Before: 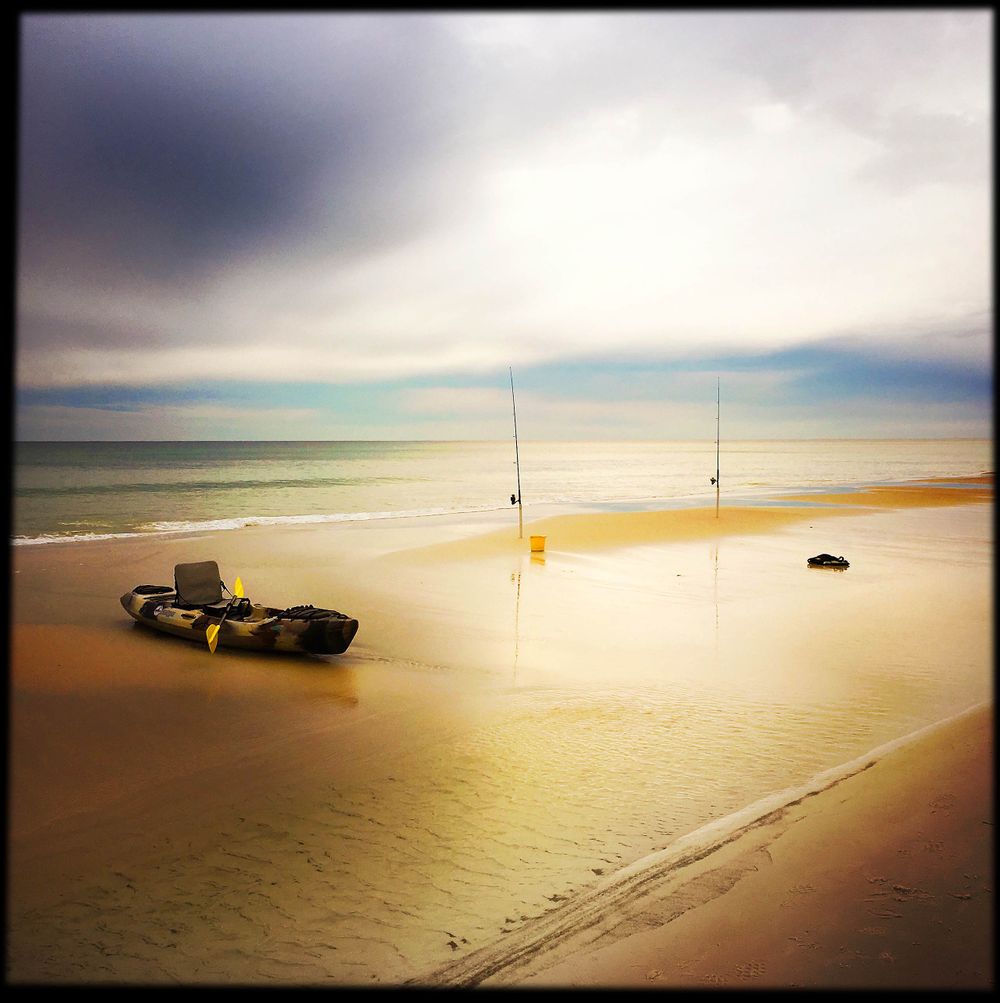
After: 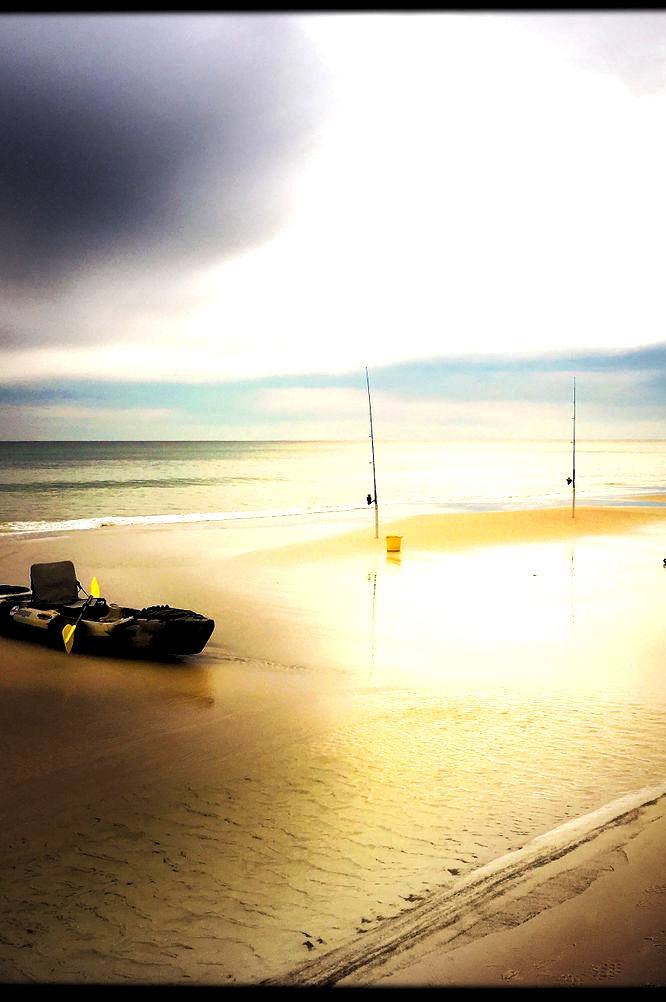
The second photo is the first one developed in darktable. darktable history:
levels: levels [0.129, 0.519, 0.867]
crop and rotate: left 14.494%, right 18.811%
